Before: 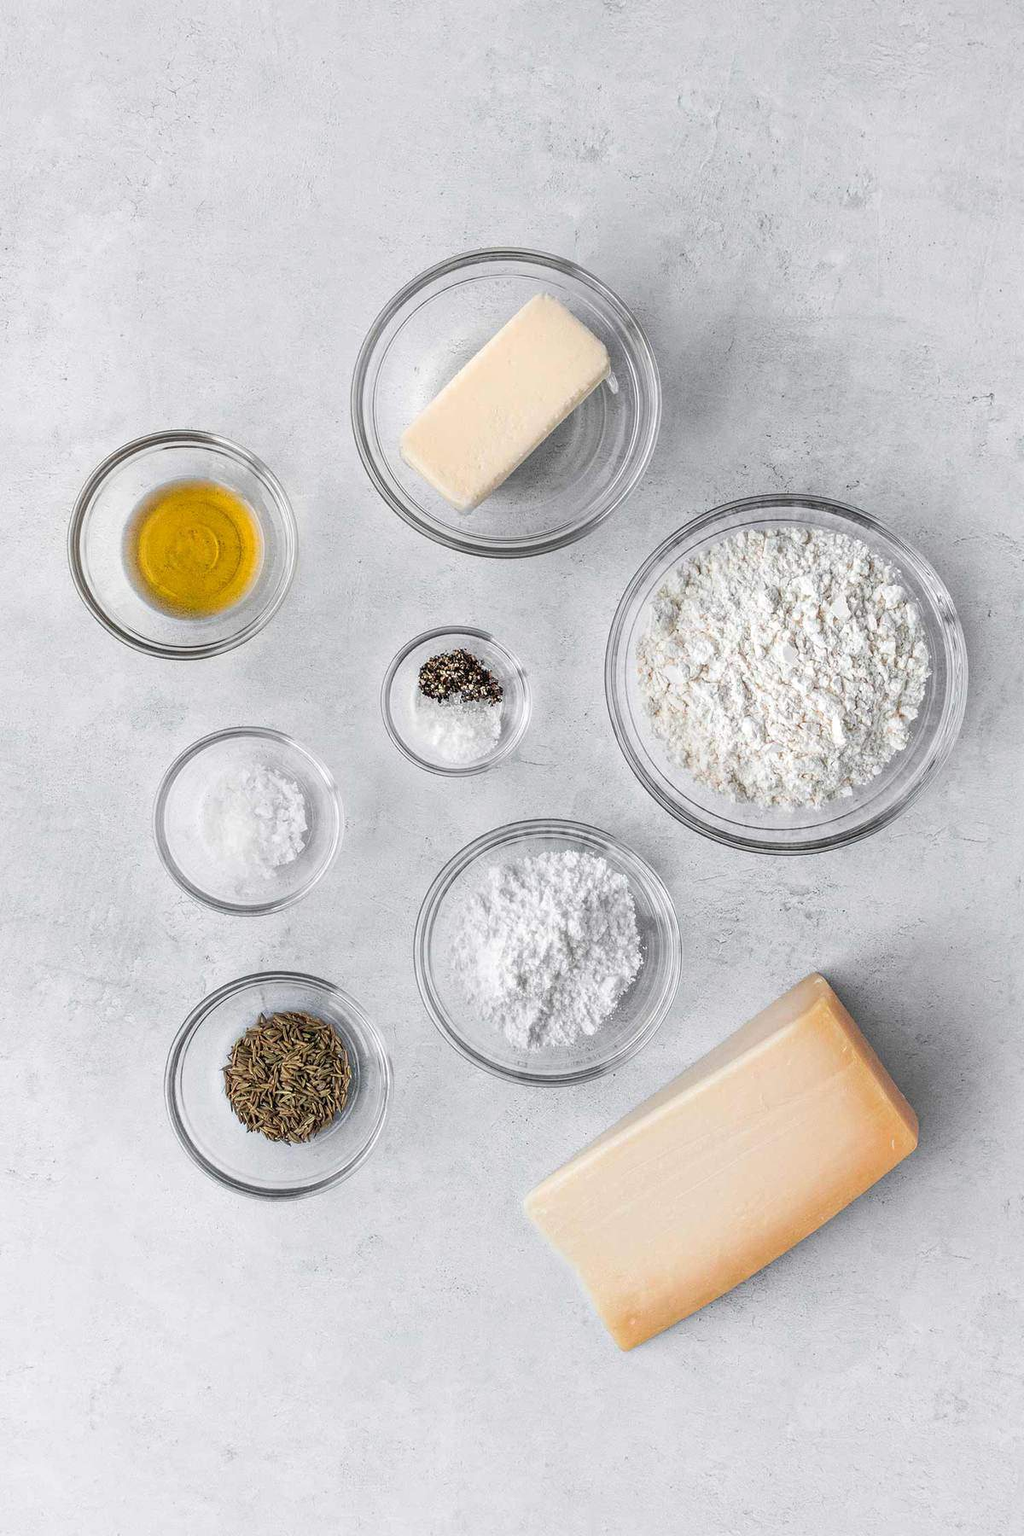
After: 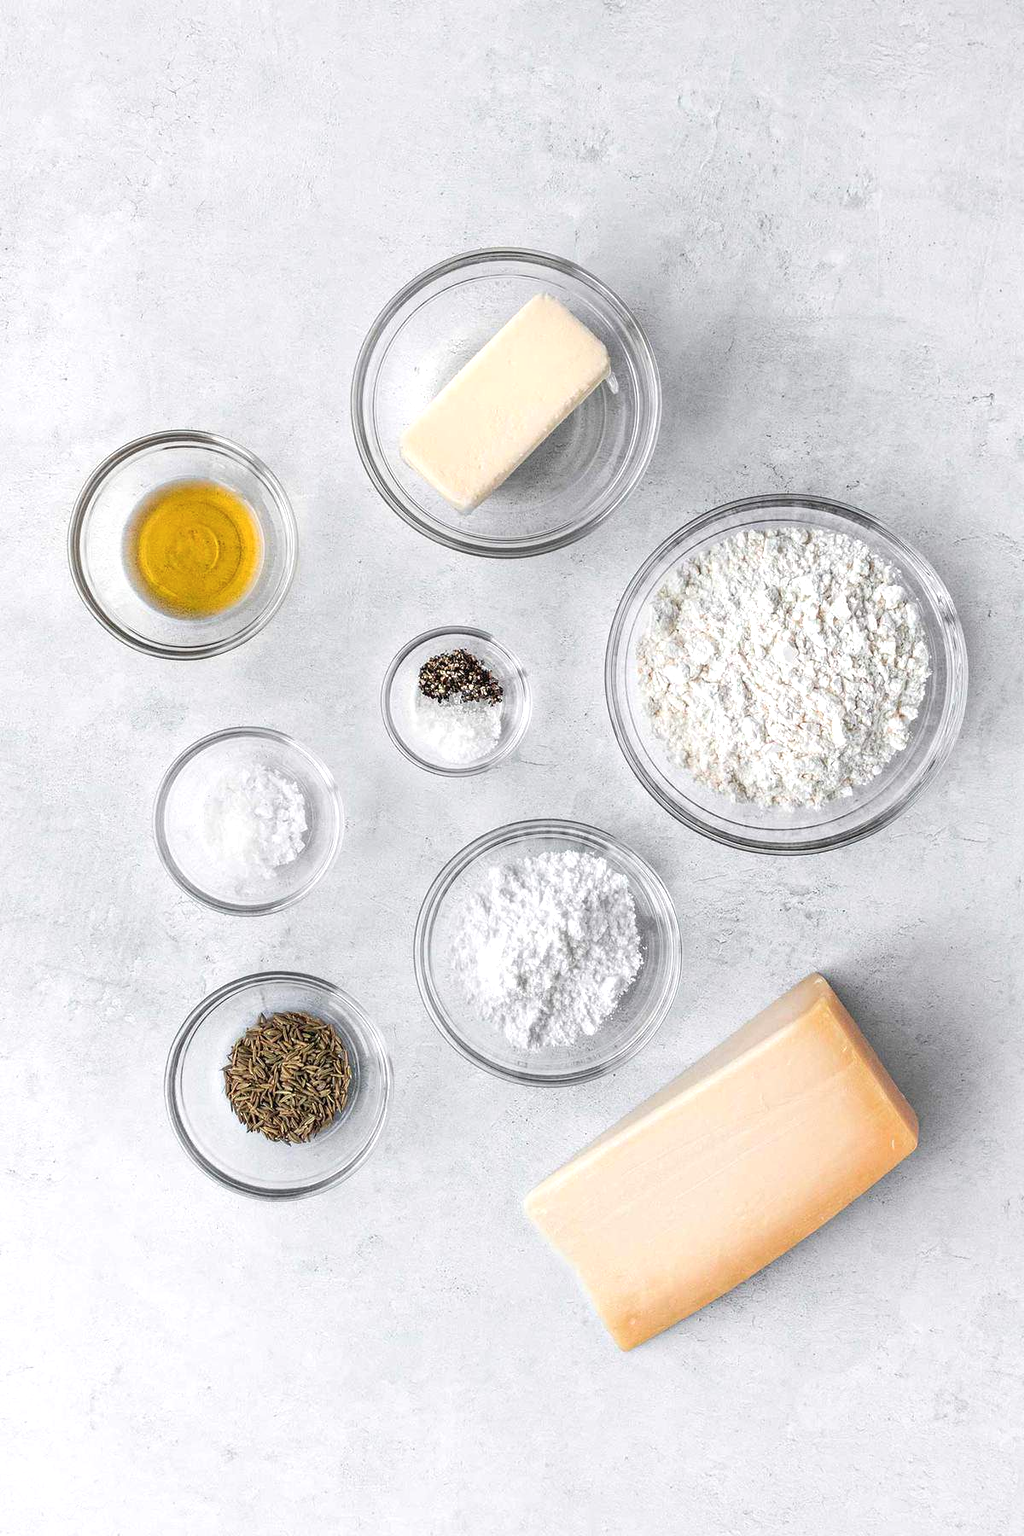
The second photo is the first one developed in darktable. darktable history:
exposure: exposure 0.3 EV
color balance rgb: on, module defaults
